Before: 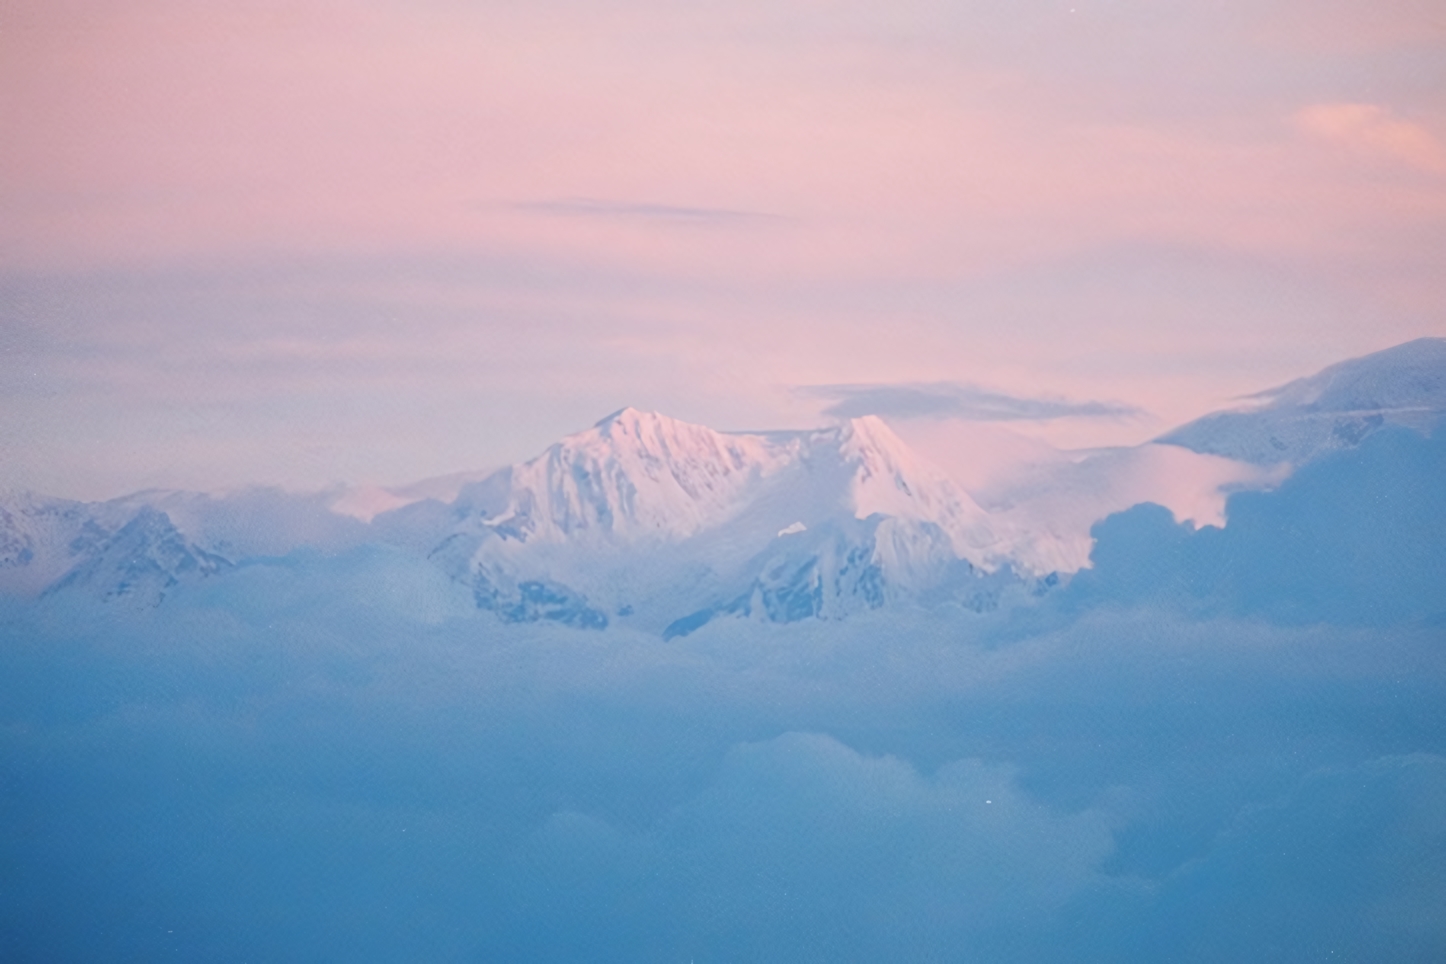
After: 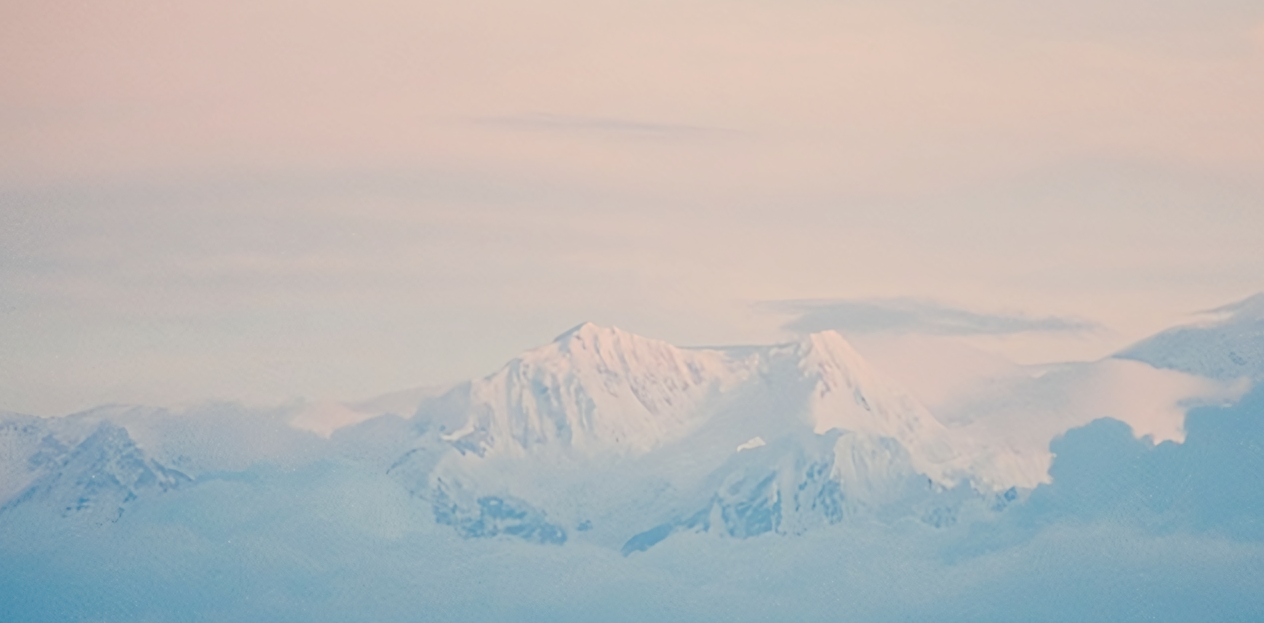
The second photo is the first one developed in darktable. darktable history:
color correction: highlights a* -0.384, highlights b* 9.29, shadows a* -8.77, shadows b* 1.23
tone curve: curves: ch0 [(0, 0) (0.003, 0.077) (0.011, 0.08) (0.025, 0.083) (0.044, 0.095) (0.069, 0.106) (0.1, 0.12) (0.136, 0.144) (0.177, 0.185) (0.224, 0.231) (0.277, 0.297) (0.335, 0.382) (0.399, 0.471) (0.468, 0.553) (0.543, 0.623) (0.623, 0.689) (0.709, 0.75) (0.801, 0.81) (0.898, 0.873) (1, 1)], preserve colors none
crop: left 2.896%, top 8.829%, right 9.672%, bottom 26.534%
exposure: black level correction 0.009, exposure 0.016 EV, compensate highlight preservation false
sharpen: on, module defaults
